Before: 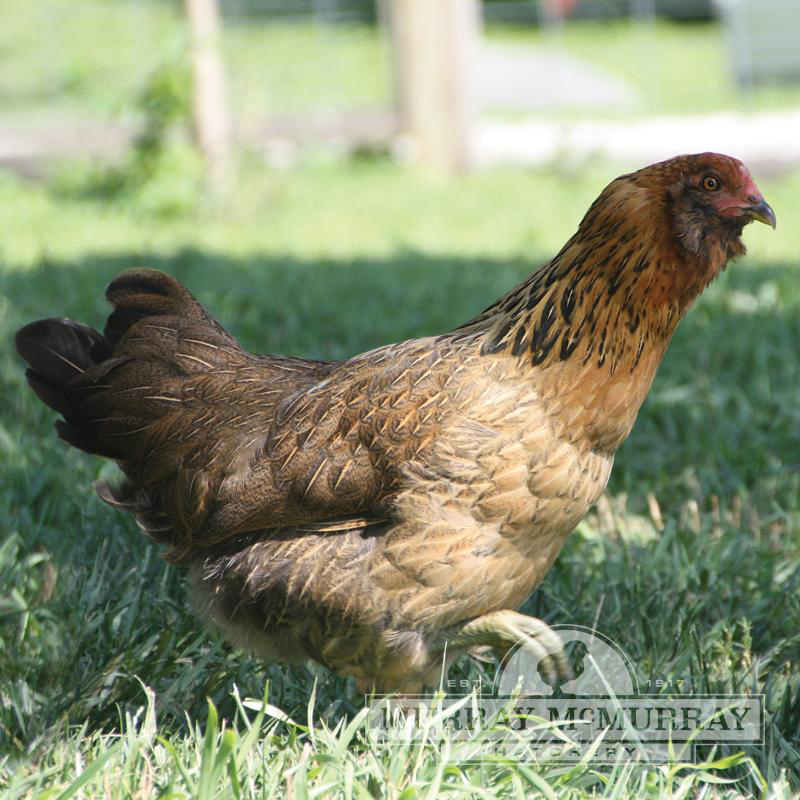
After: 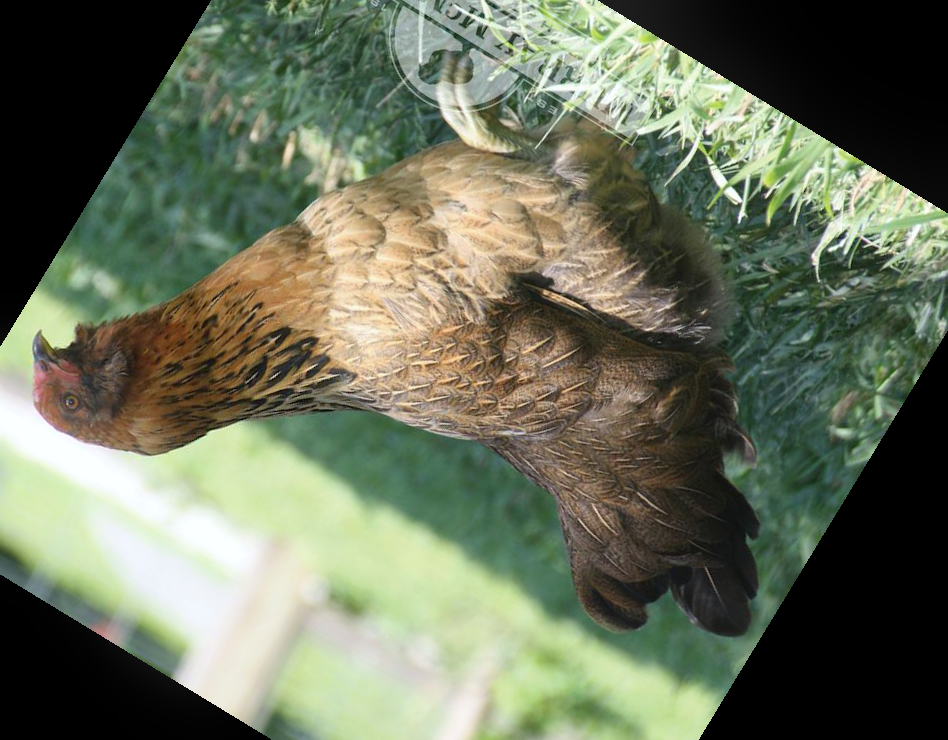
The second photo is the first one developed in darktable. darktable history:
crop and rotate: angle 148.68°, left 9.111%, top 15.603%, right 4.588%, bottom 17.041%
white balance: red 0.982, blue 1.018
bloom: size 9%, threshold 100%, strength 7%
